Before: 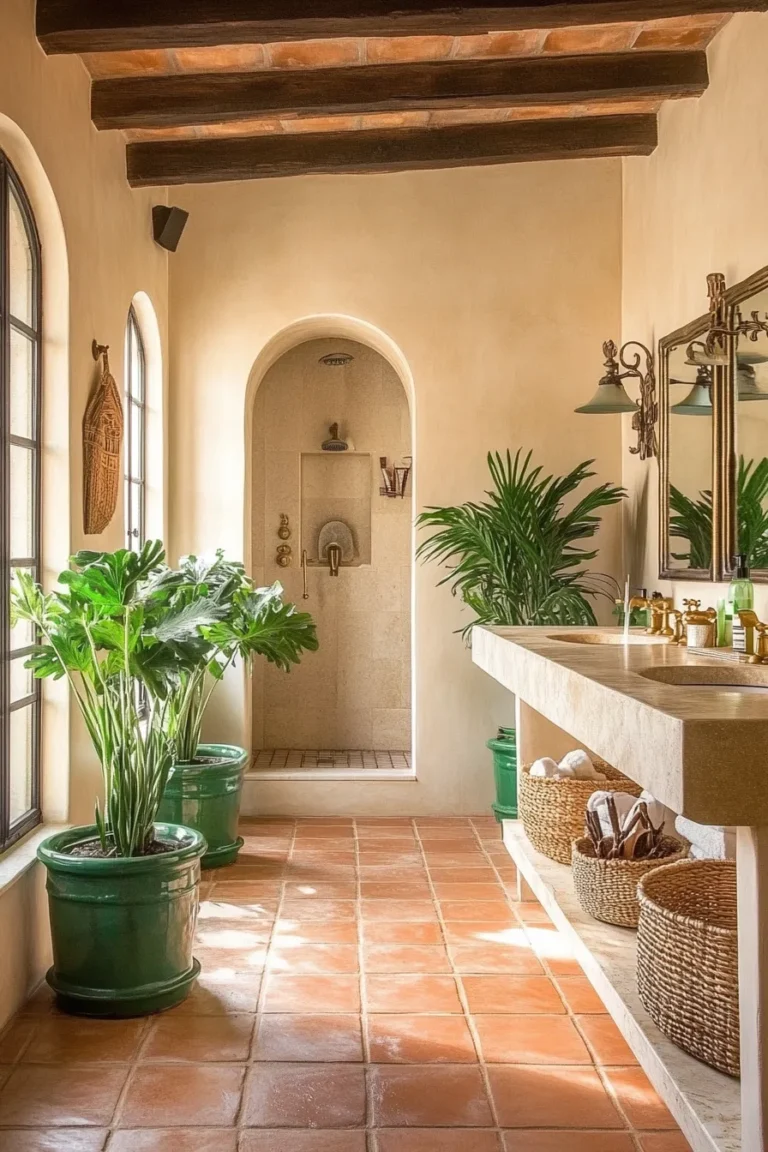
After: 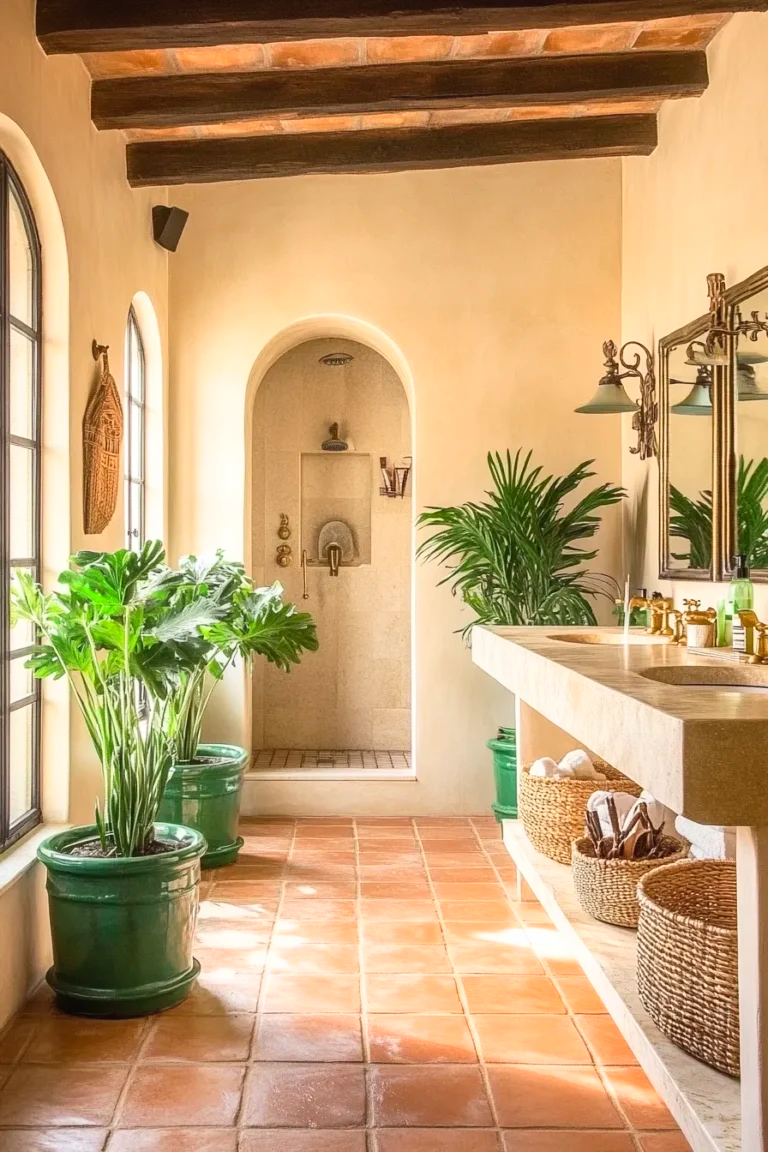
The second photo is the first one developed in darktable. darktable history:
contrast brightness saturation: contrast 0.199, brightness 0.159, saturation 0.217
